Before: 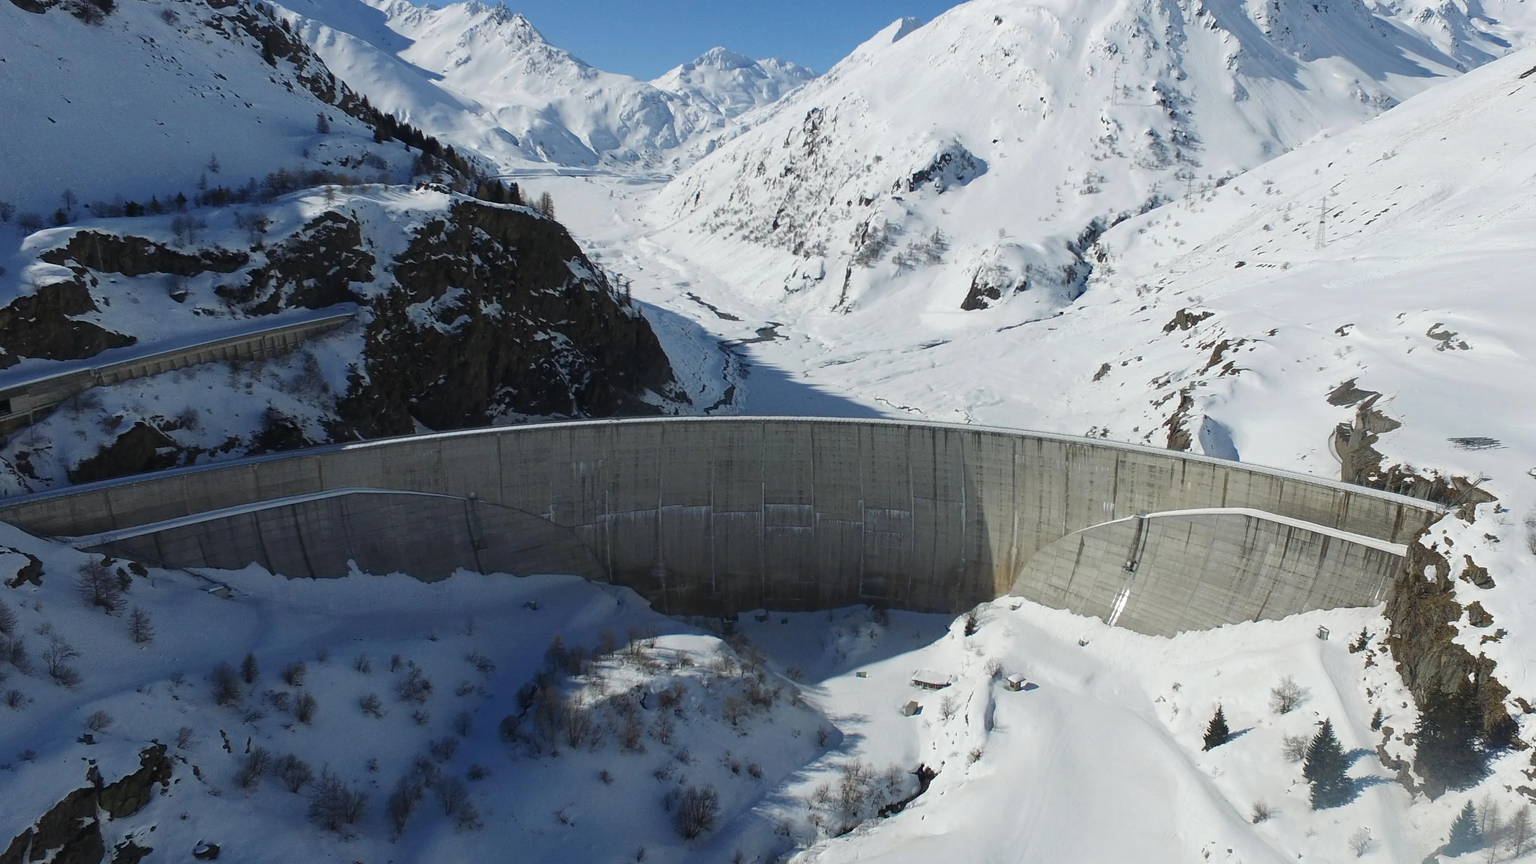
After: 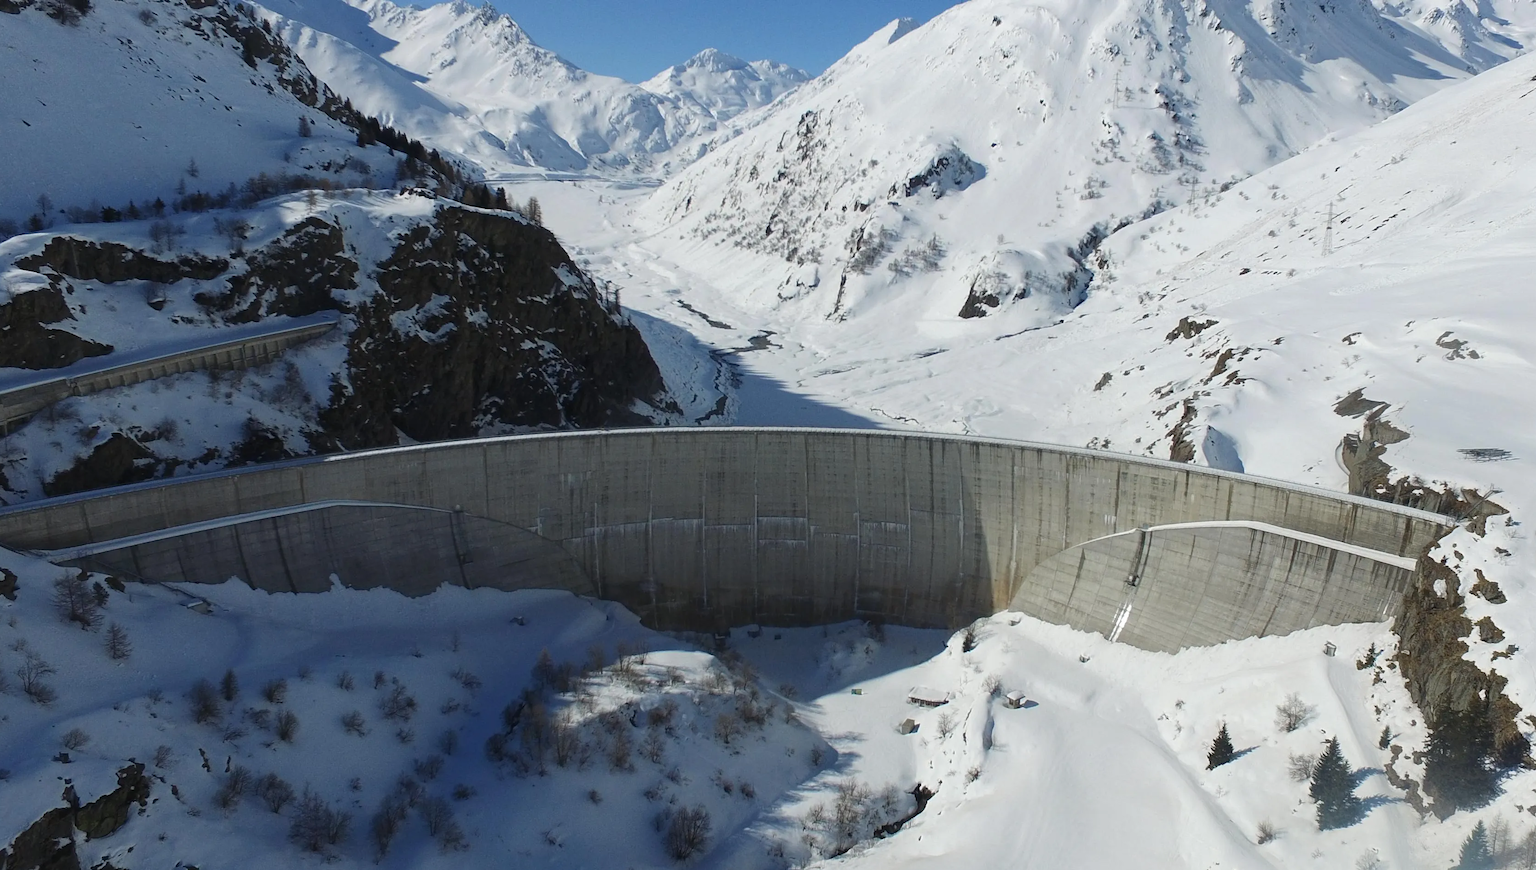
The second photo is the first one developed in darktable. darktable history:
crop and rotate: left 1.708%, right 0.73%, bottom 1.654%
